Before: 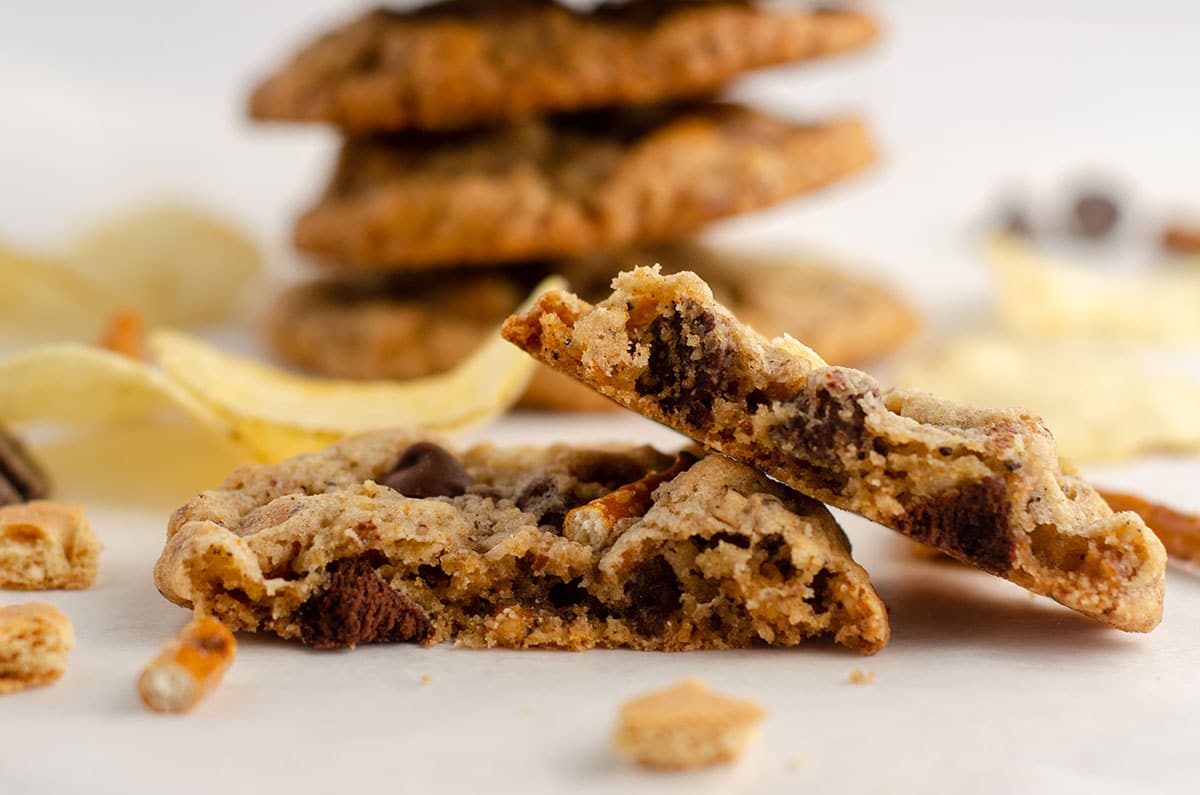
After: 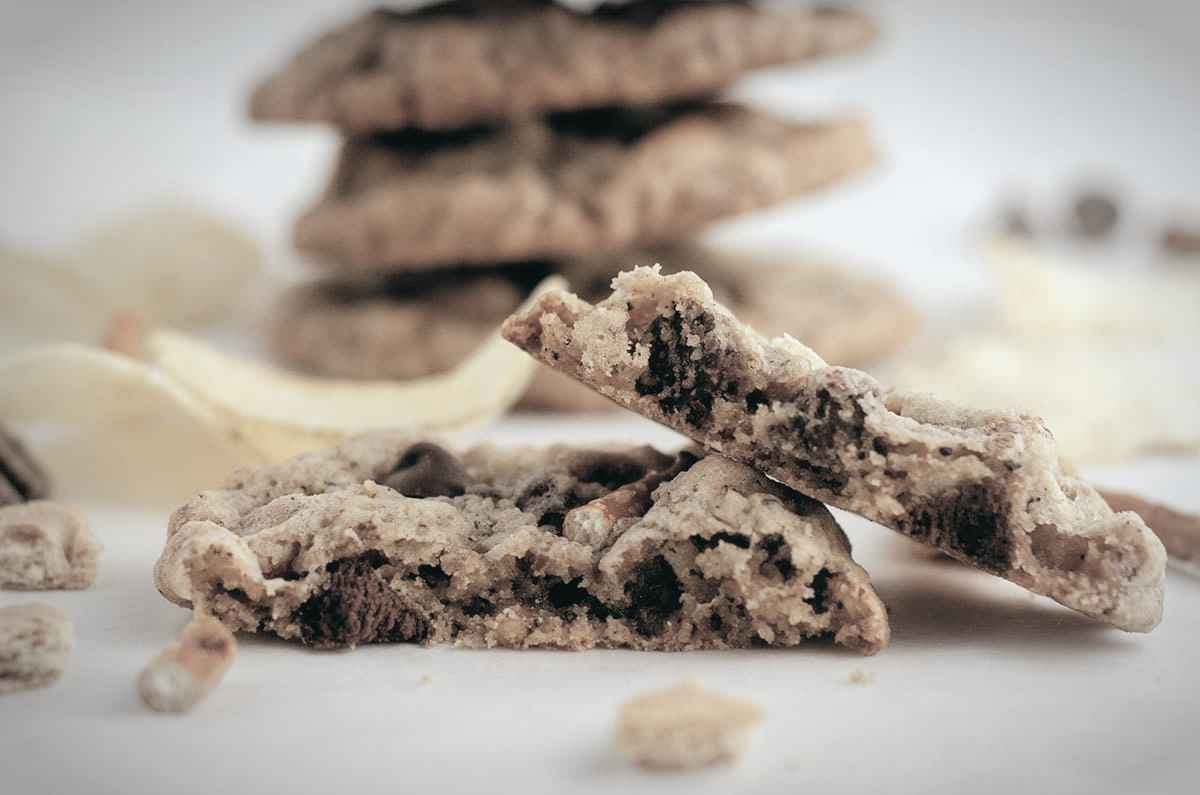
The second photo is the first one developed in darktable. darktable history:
contrast brightness saturation: brightness 0.18, saturation -0.5
white balance: red 0.974, blue 1.044
color balance: lift [1, 0.994, 1.002, 1.006], gamma [0.957, 1.081, 1.016, 0.919], gain [0.97, 0.972, 1.01, 1.028], input saturation 91.06%, output saturation 79.8%
vignetting: automatic ratio true
